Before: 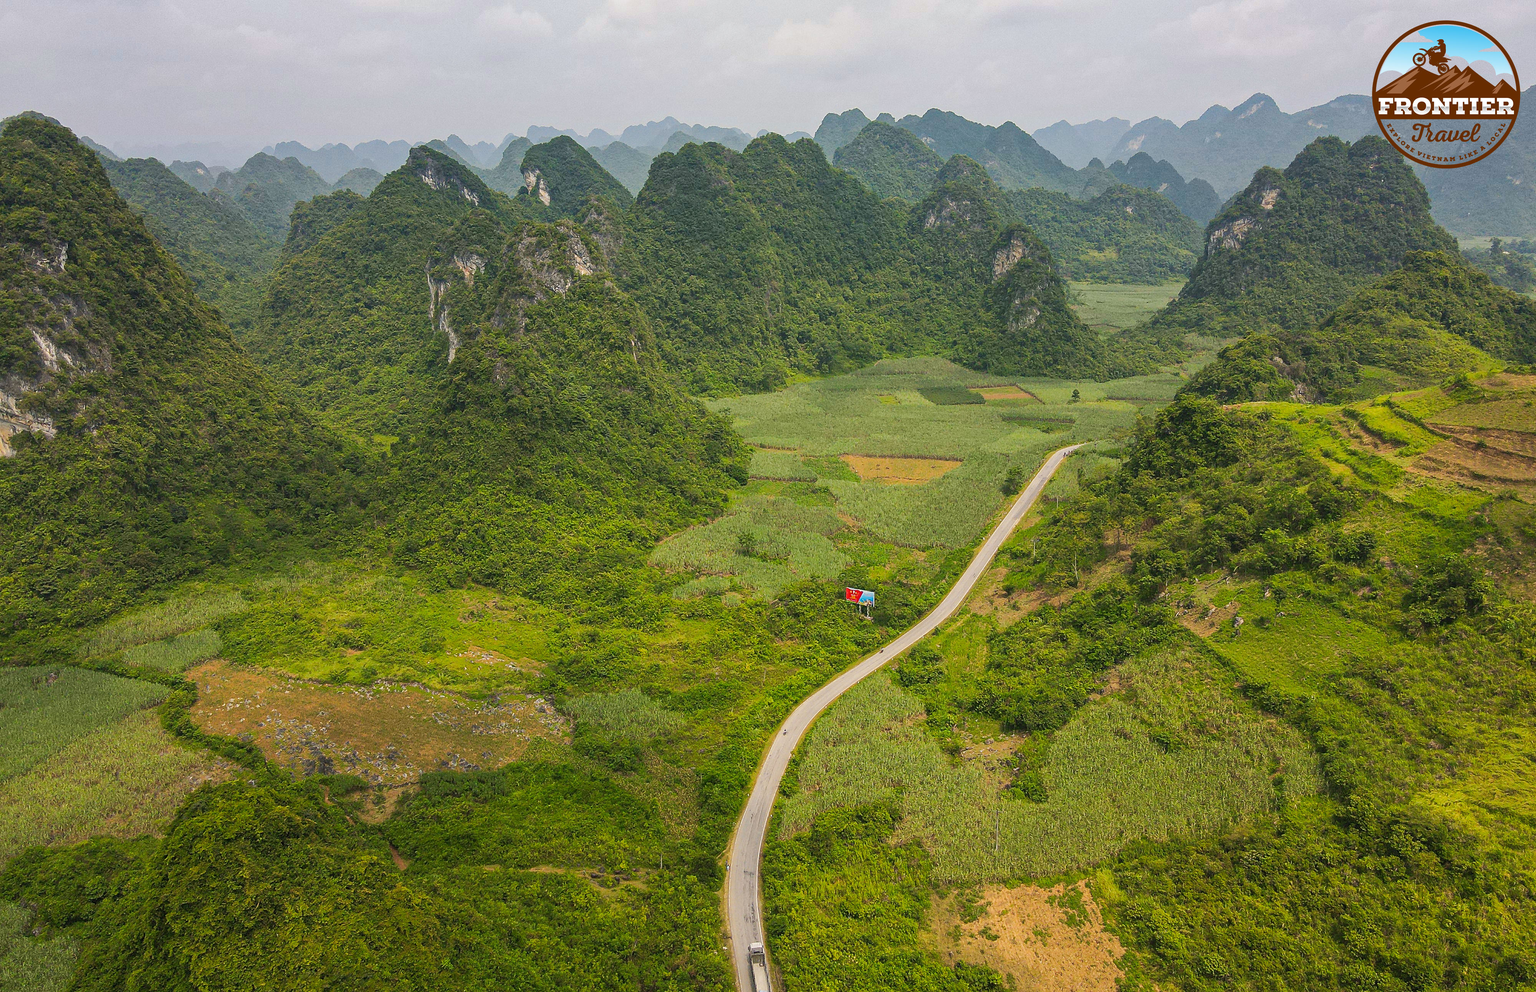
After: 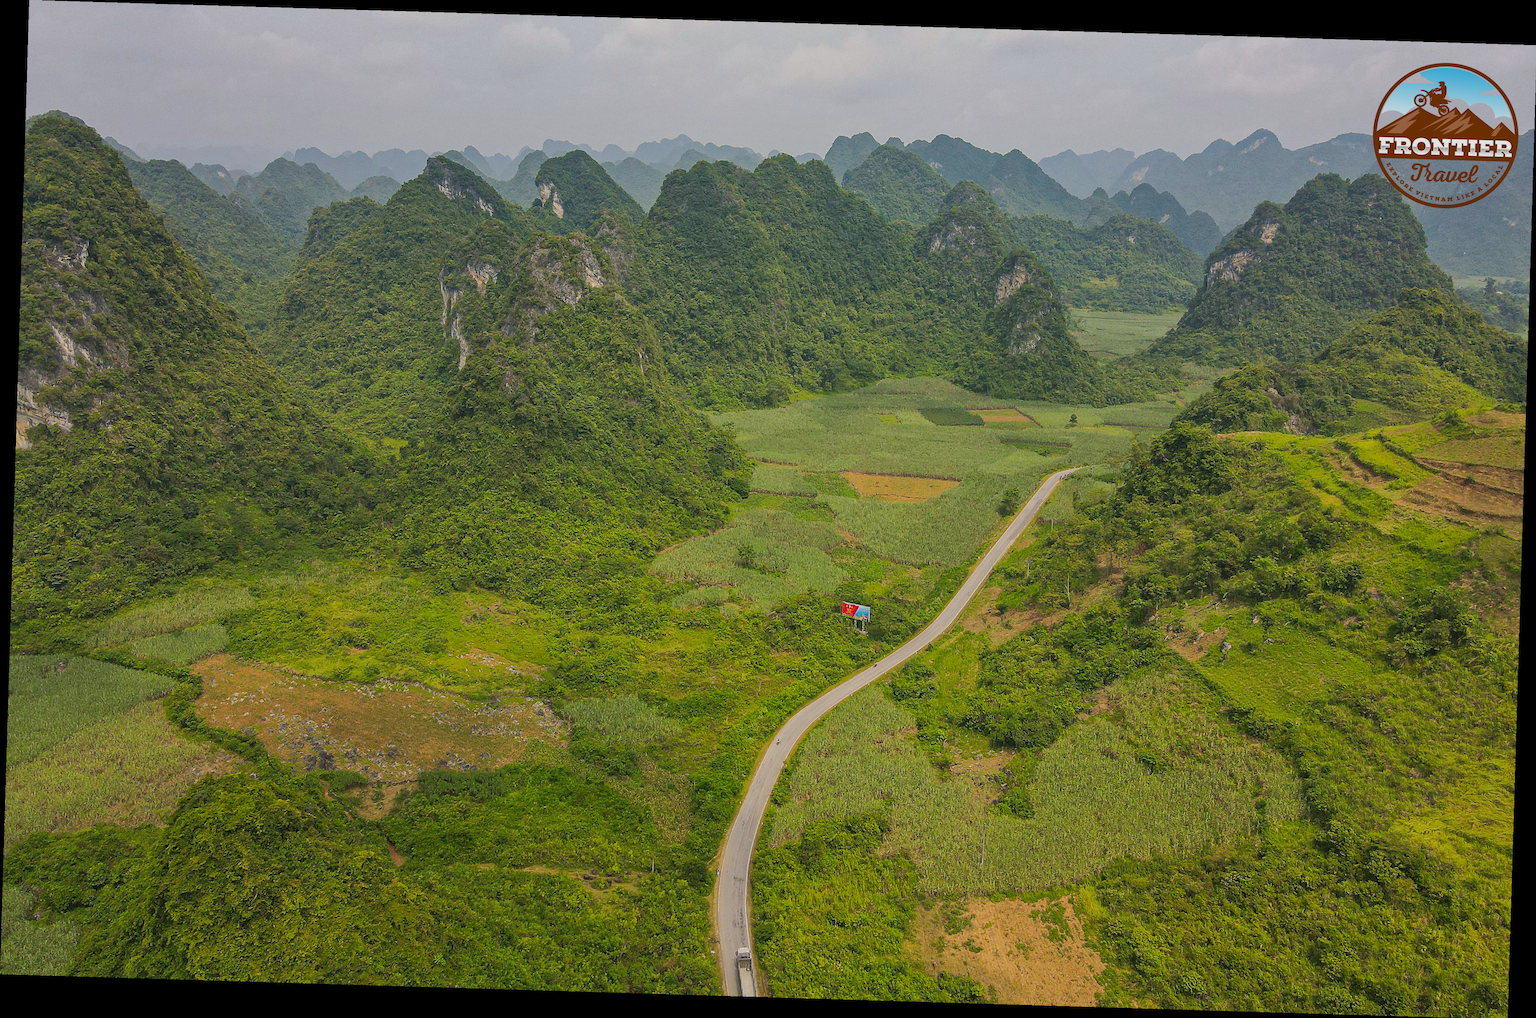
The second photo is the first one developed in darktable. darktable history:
tone equalizer: -8 EV 0.25 EV, -7 EV 0.417 EV, -6 EV 0.417 EV, -5 EV 0.25 EV, -3 EV -0.25 EV, -2 EV -0.417 EV, -1 EV -0.417 EV, +0 EV -0.25 EV, edges refinement/feathering 500, mask exposure compensation -1.57 EV, preserve details guided filter
white balance: emerald 1
rotate and perspective: rotation 1.72°, automatic cropping off
